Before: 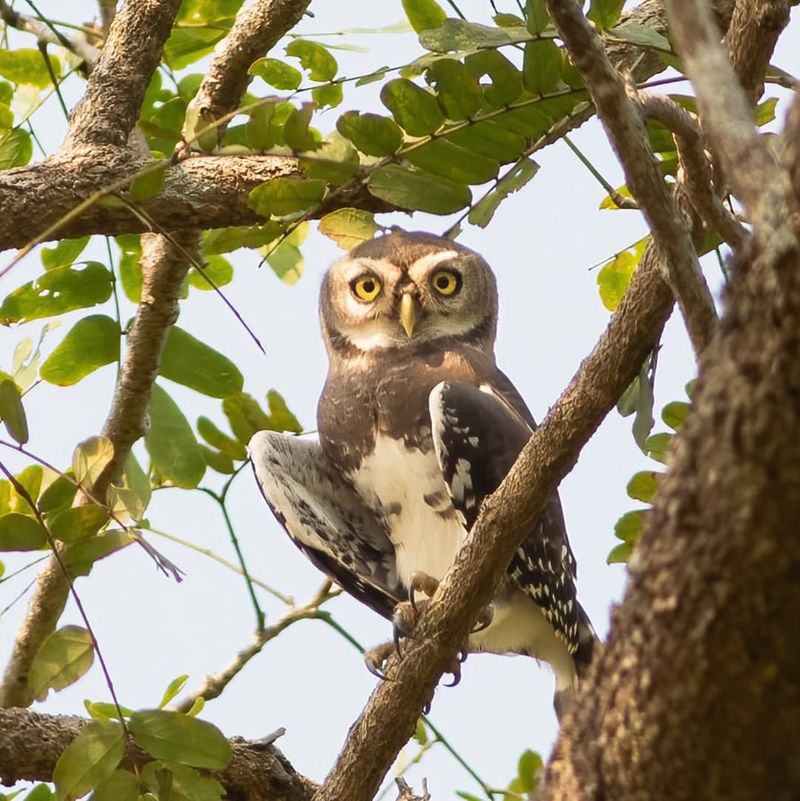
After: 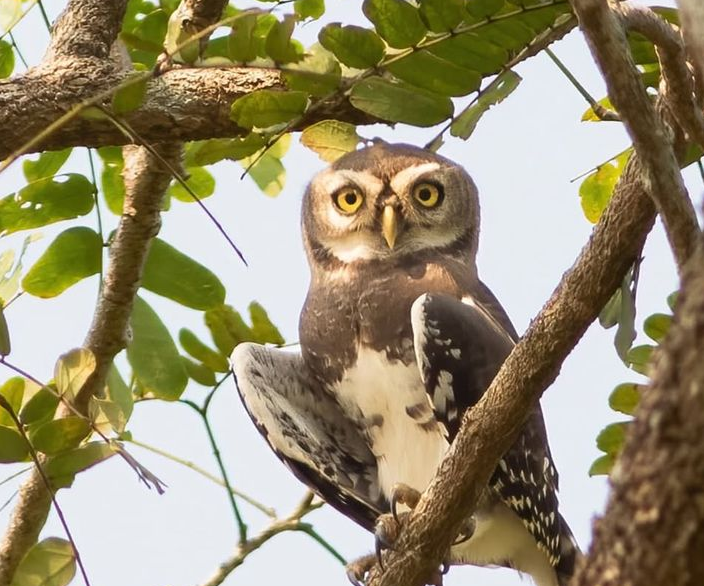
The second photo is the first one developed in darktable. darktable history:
crop and rotate: left 2.315%, top 11.038%, right 9.618%, bottom 15.721%
